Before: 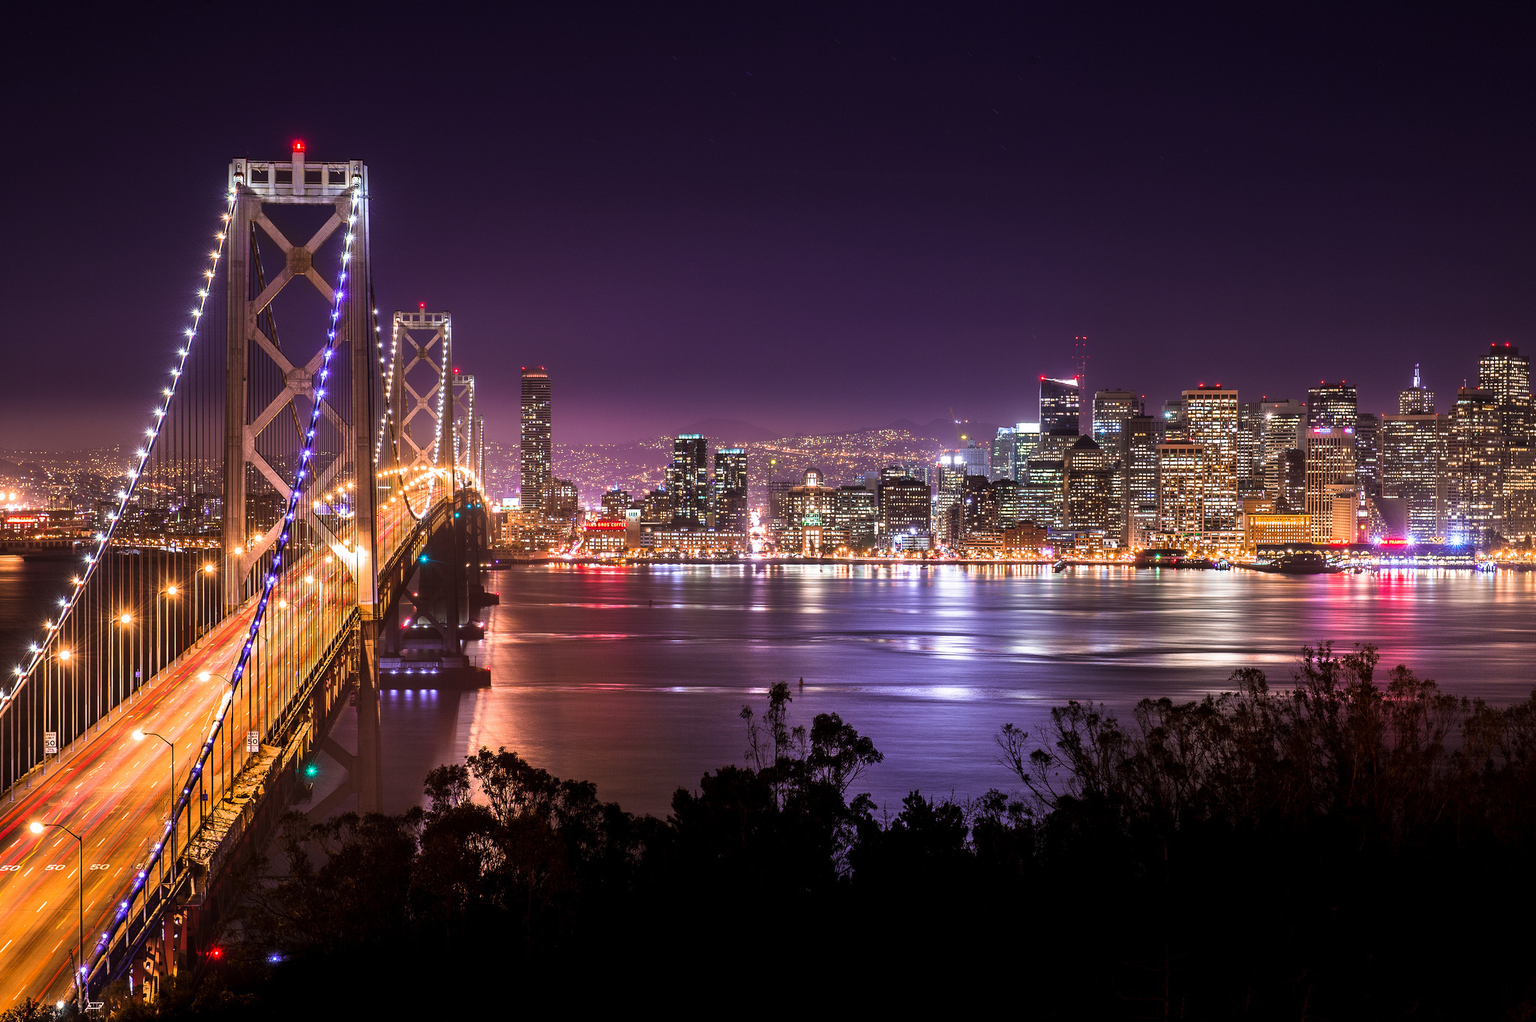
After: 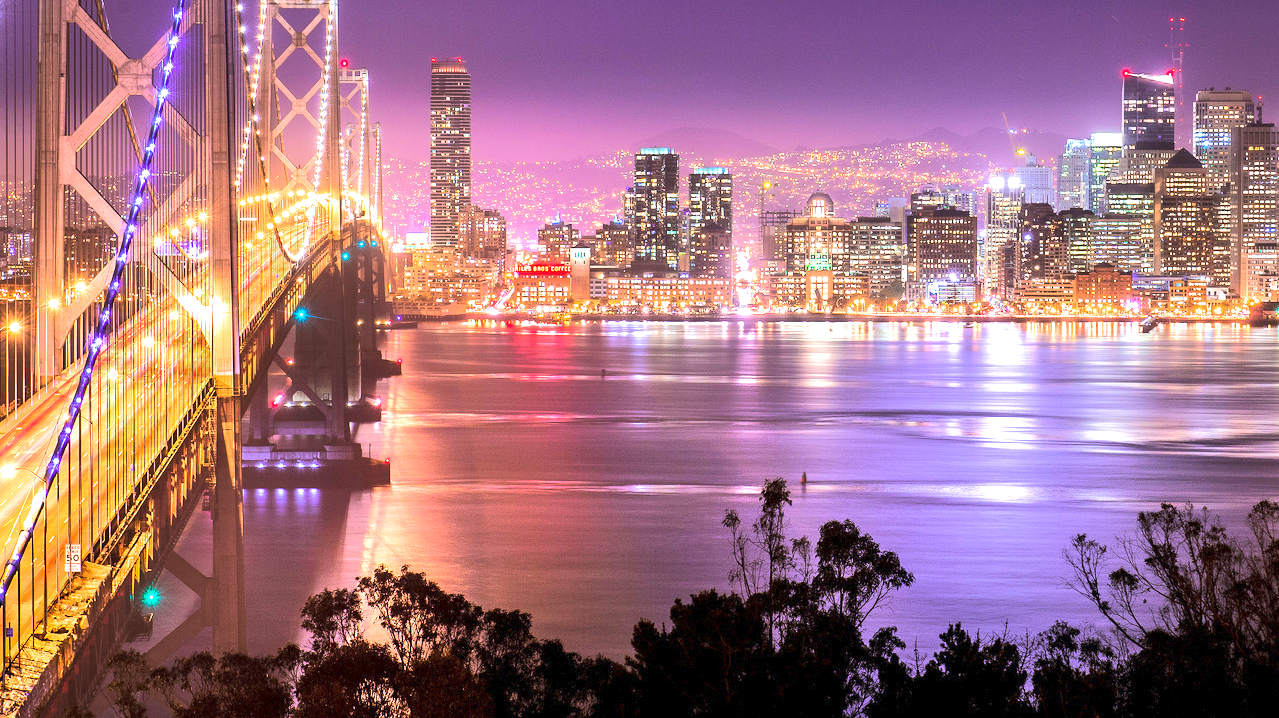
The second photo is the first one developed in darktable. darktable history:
tone equalizer: -8 EV 2 EV, -7 EV 1.99 EV, -6 EV 1.98 EV, -5 EV 1.99 EV, -4 EV 1.99 EV, -3 EV 1.49 EV, -2 EV 0.985 EV, -1 EV 0.479 EV, edges refinement/feathering 500, mask exposure compensation -1.57 EV, preserve details no
crop: left 12.908%, top 31.622%, right 24.609%, bottom 15.67%
